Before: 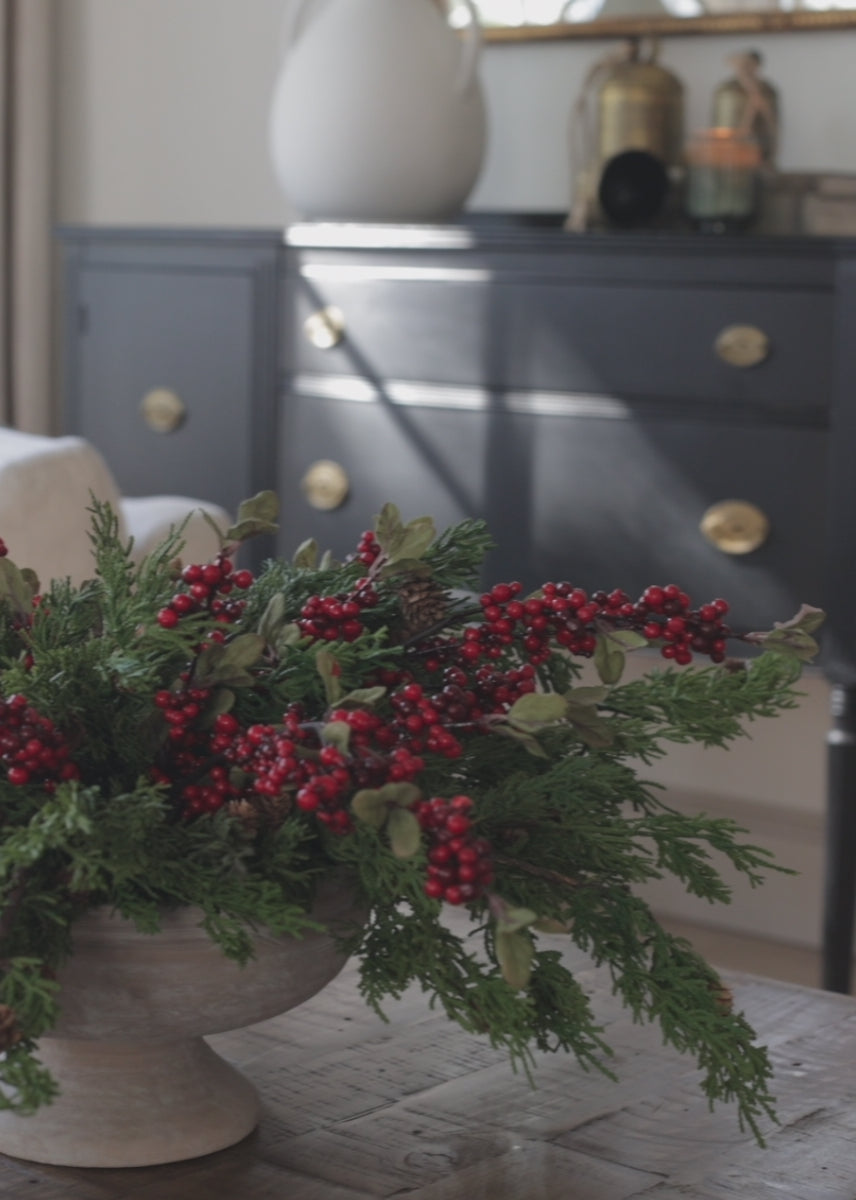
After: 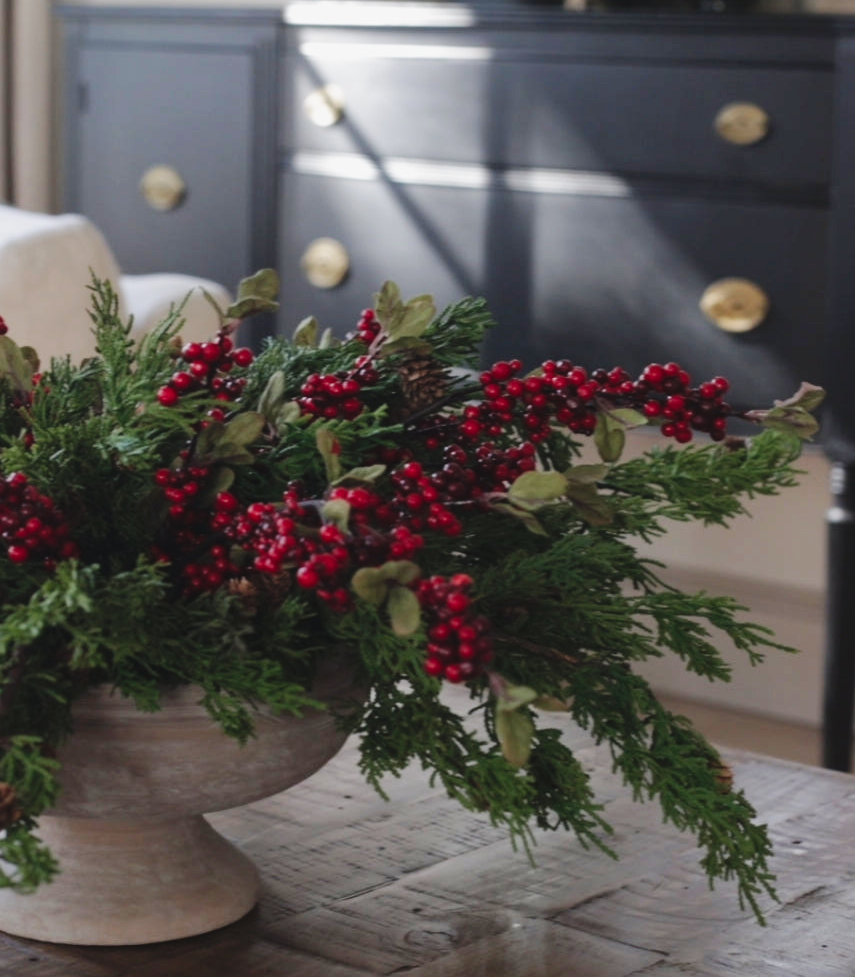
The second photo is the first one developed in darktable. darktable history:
base curve: curves: ch0 [(0, 0) (0.036, 0.025) (0.121, 0.166) (0.206, 0.329) (0.605, 0.79) (1, 1)], preserve colors none
crop and rotate: top 18.507%
